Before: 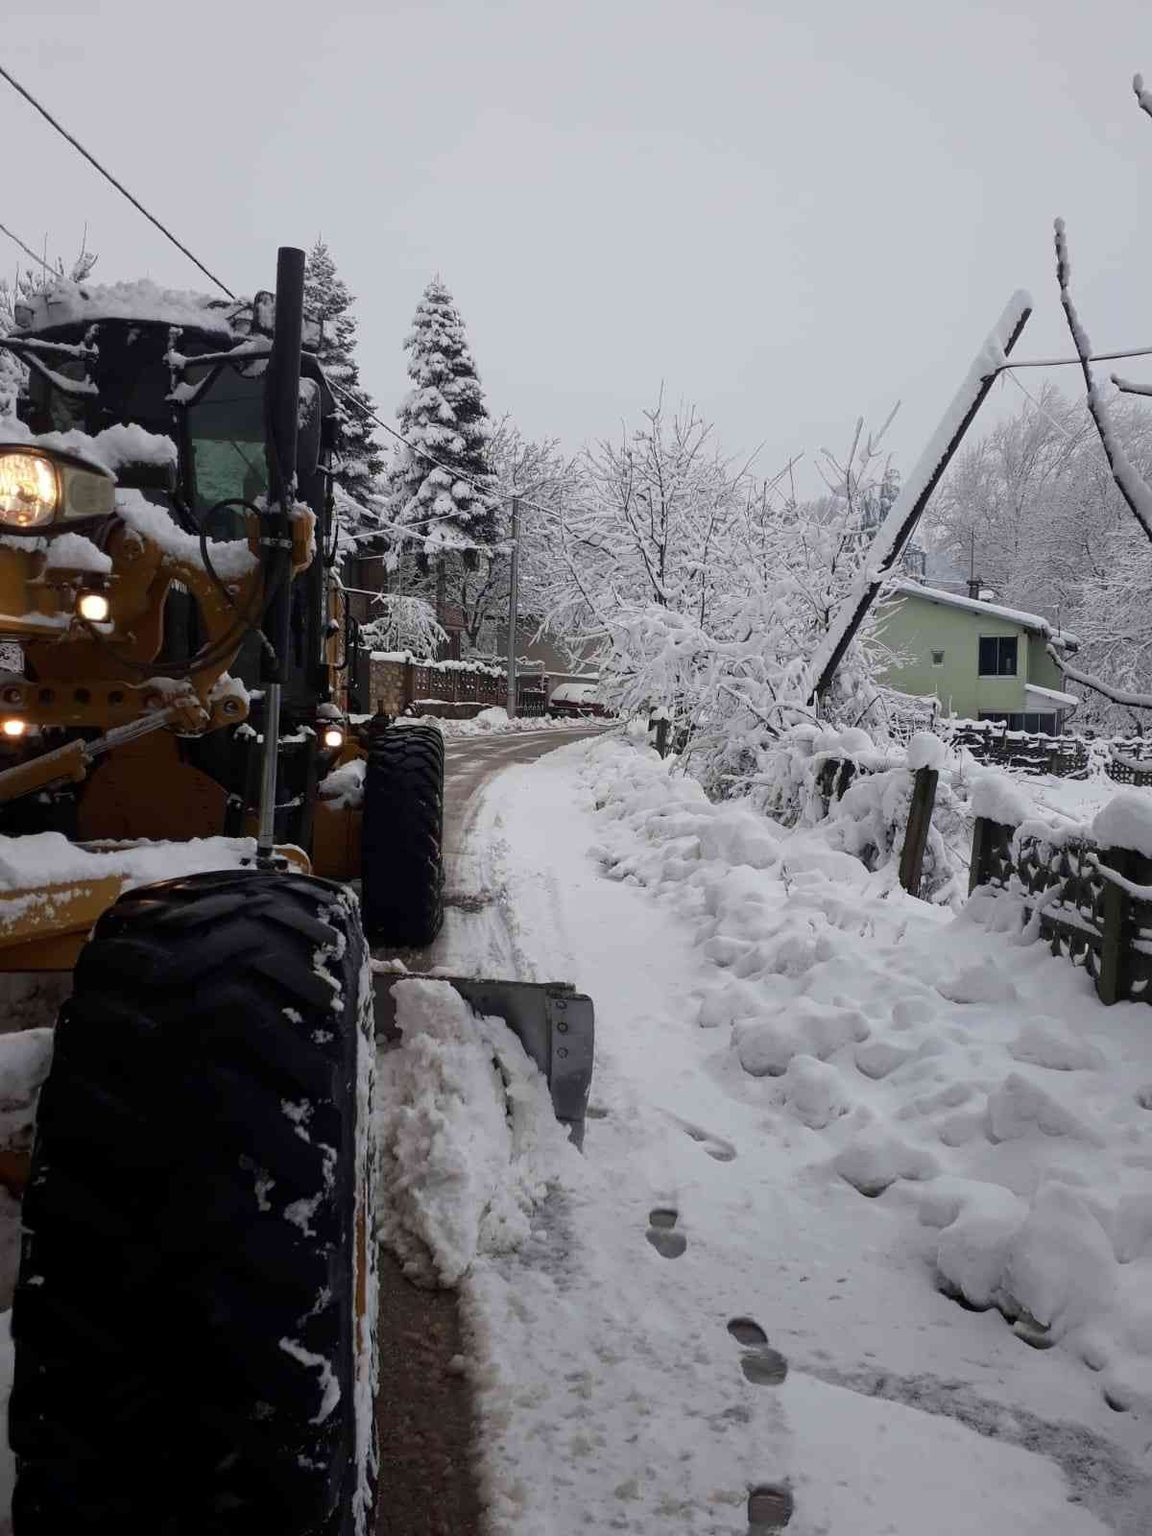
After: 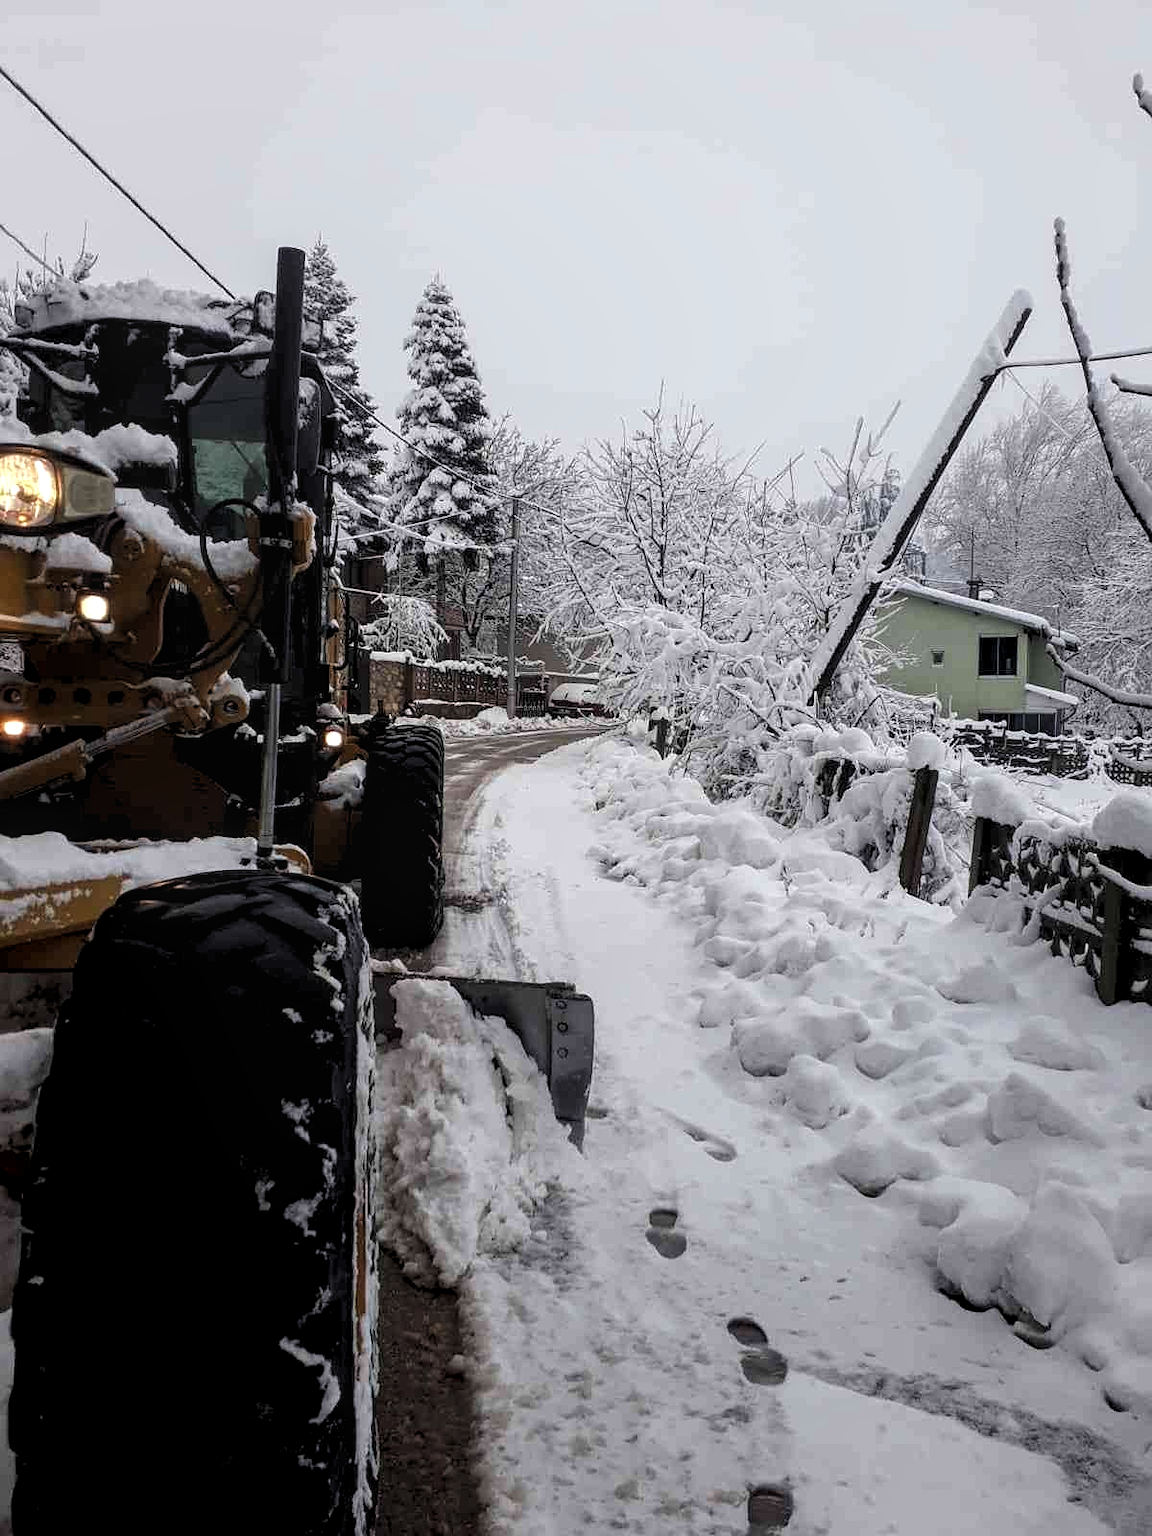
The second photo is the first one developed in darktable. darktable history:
levels: levels [0.055, 0.477, 0.9]
sharpen: radius 1.274, amount 0.294, threshold 0.149
local contrast: on, module defaults
